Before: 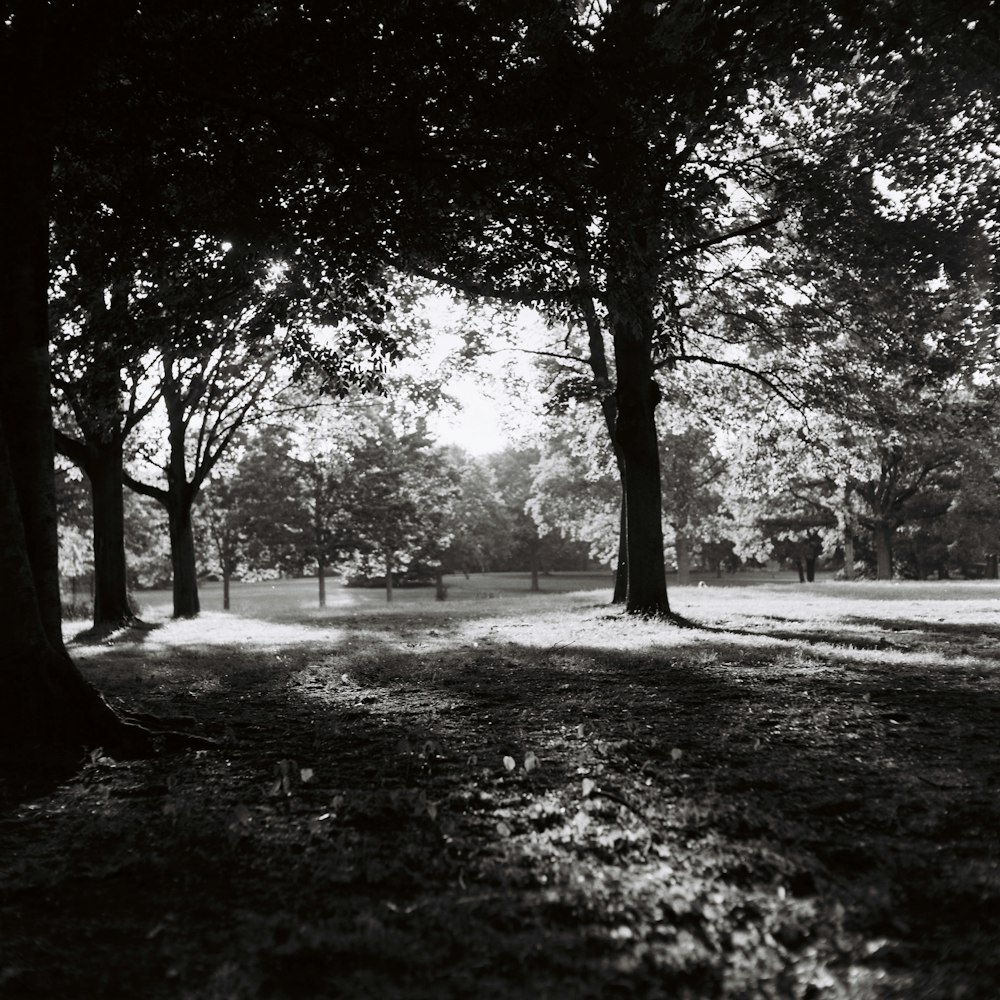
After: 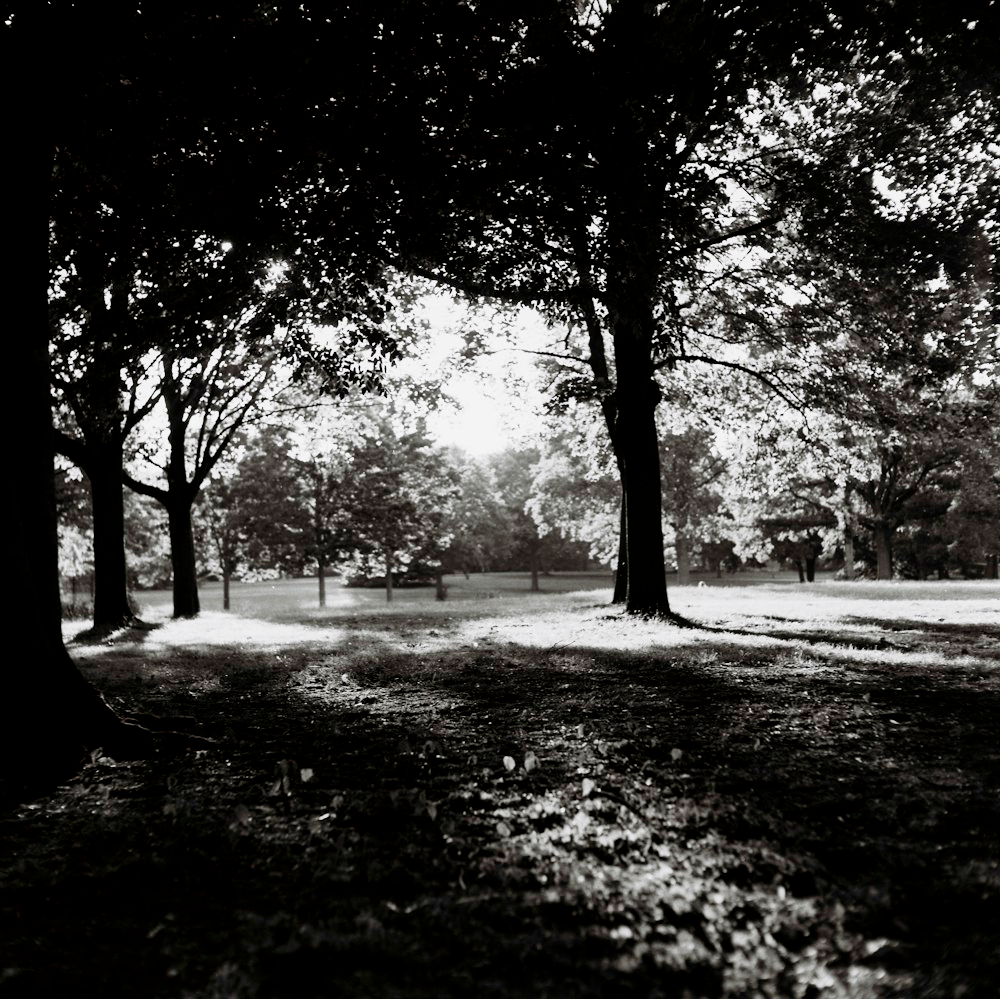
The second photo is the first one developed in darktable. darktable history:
tone equalizer: -8 EV 0.236 EV, -7 EV 0.437 EV, -6 EV 0.432 EV, -5 EV 0.265 EV, -3 EV -0.283 EV, -2 EV -0.411 EV, -1 EV -0.391 EV, +0 EV -0.258 EV, smoothing diameter 24.79%, edges refinement/feathering 10.56, preserve details guided filter
crop: bottom 0.057%
filmic rgb: middle gray luminance 12.67%, black relative exposure -10.18 EV, white relative exposure 3.47 EV, threshold 2.98 EV, target black luminance 0%, hardness 5.75, latitude 44.86%, contrast 1.218, highlights saturation mix 4.09%, shadows ↔ highlights balance 26.98%, add noise in highlights 0.001, preserve chrominance no, color science v3 (2019), use custom middle-gray values true, contrast in highlights soft, enable highlight reconstruction true
